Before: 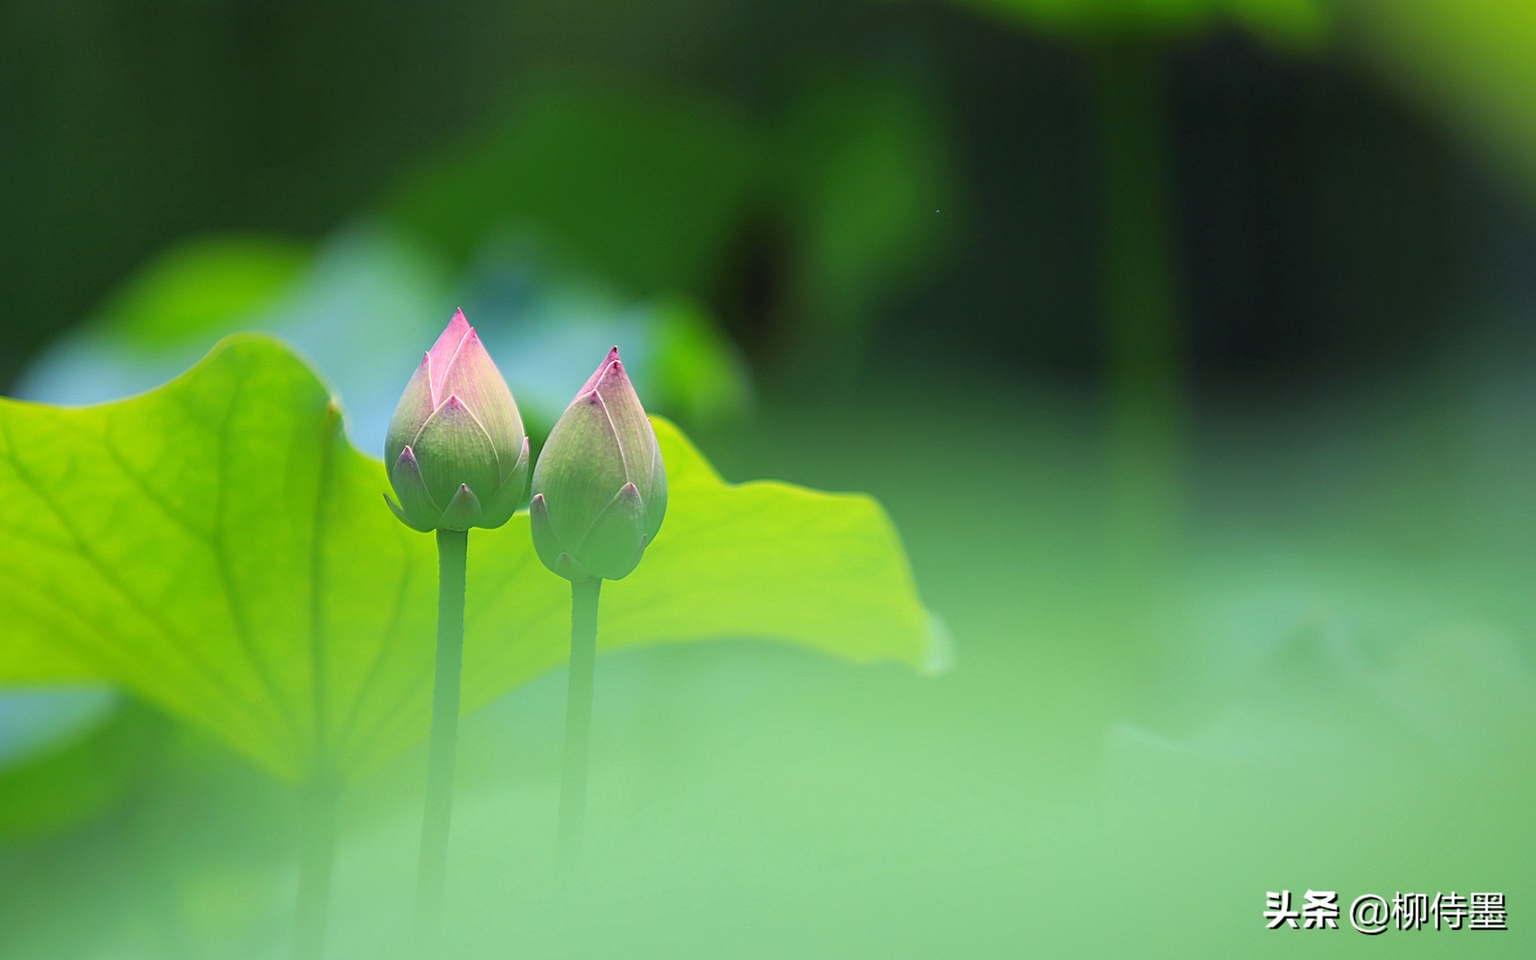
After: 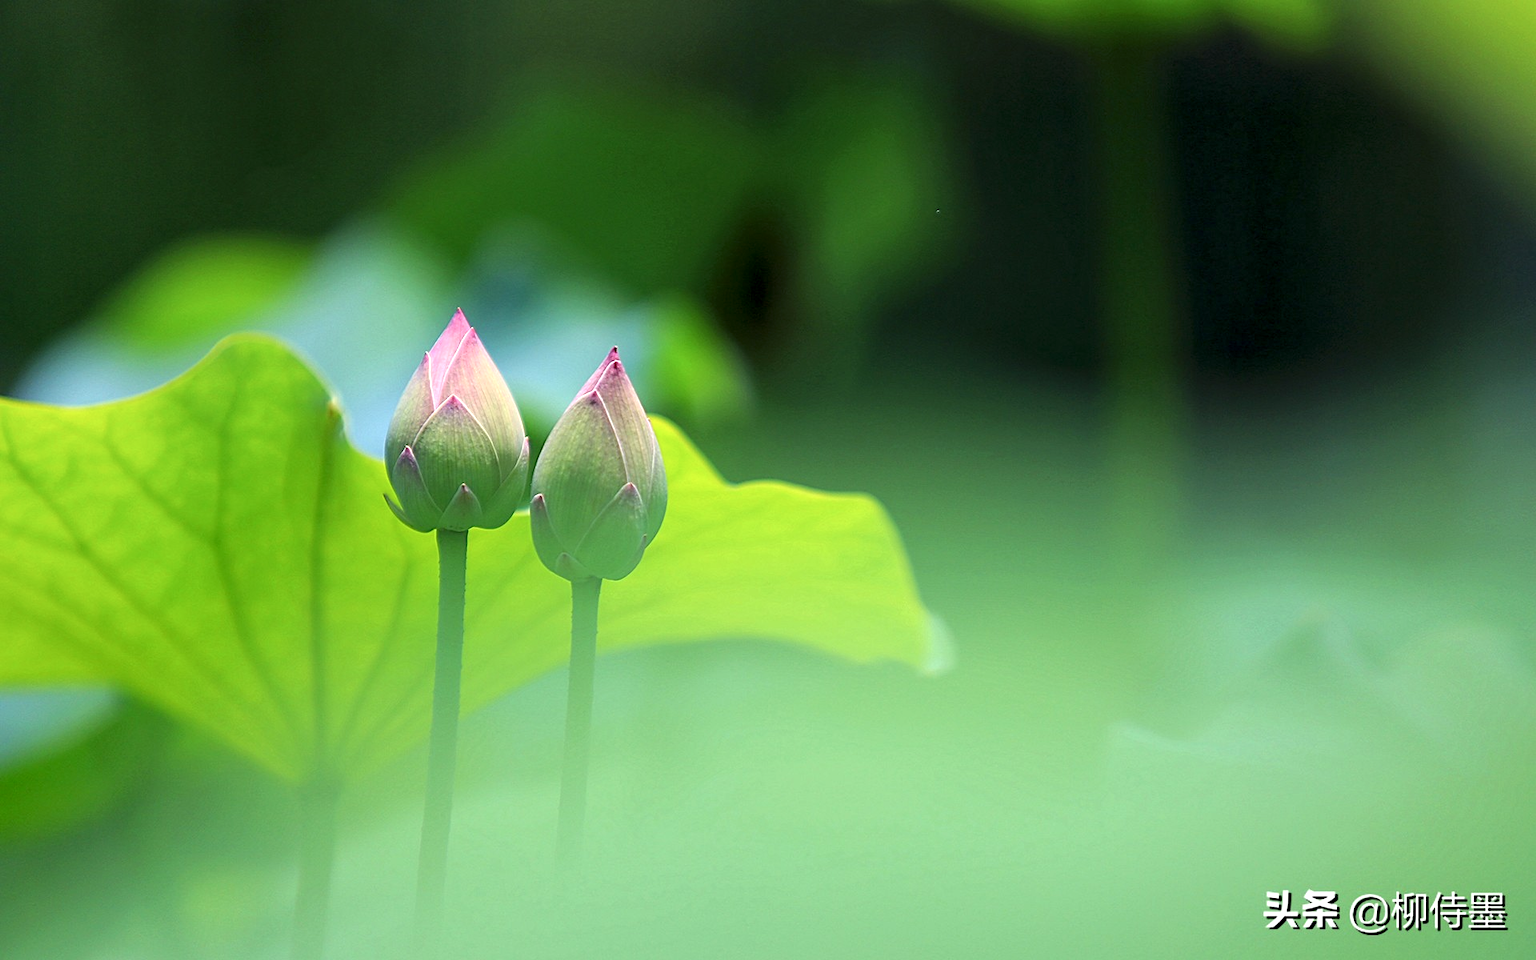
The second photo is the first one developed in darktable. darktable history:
local contrast: highlights 152%, shadows 130%, detail 140%, midtone range 0.255
